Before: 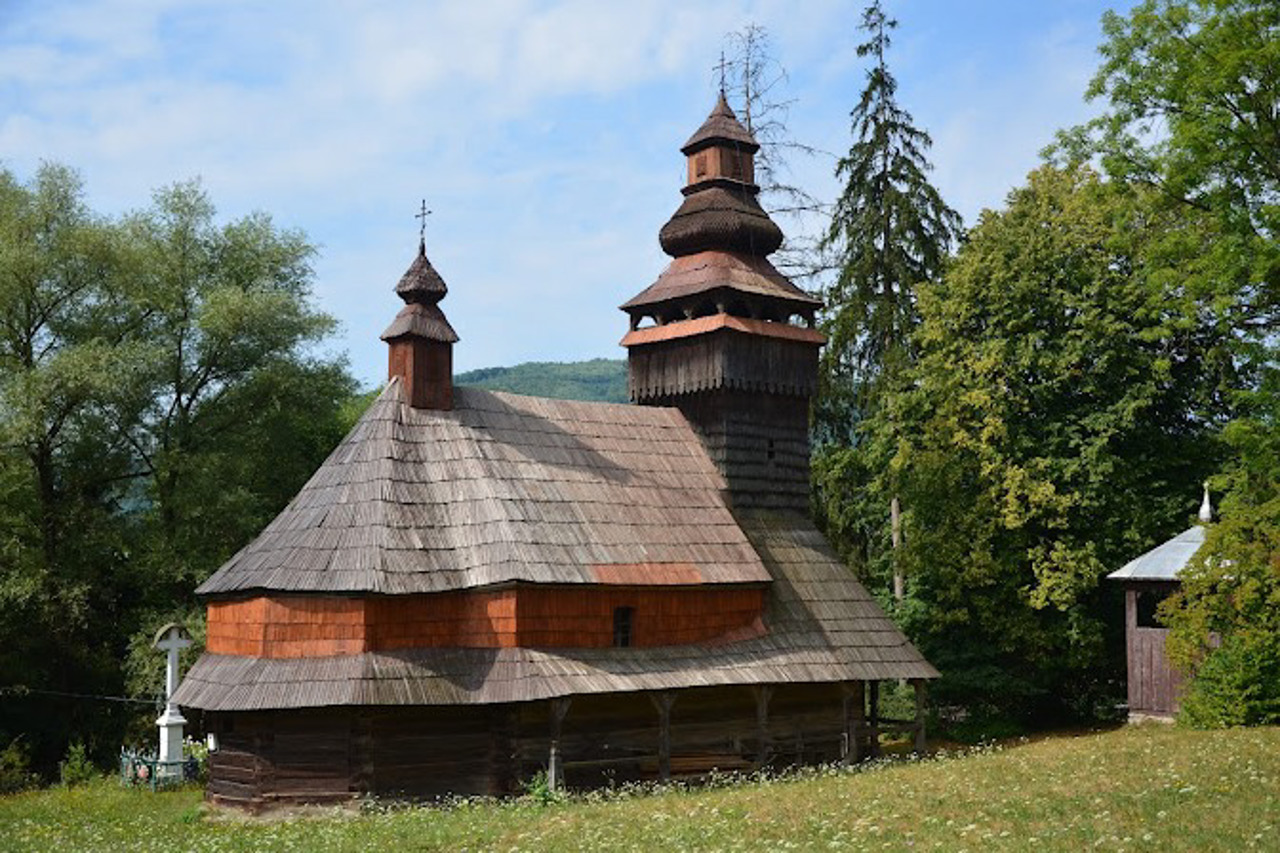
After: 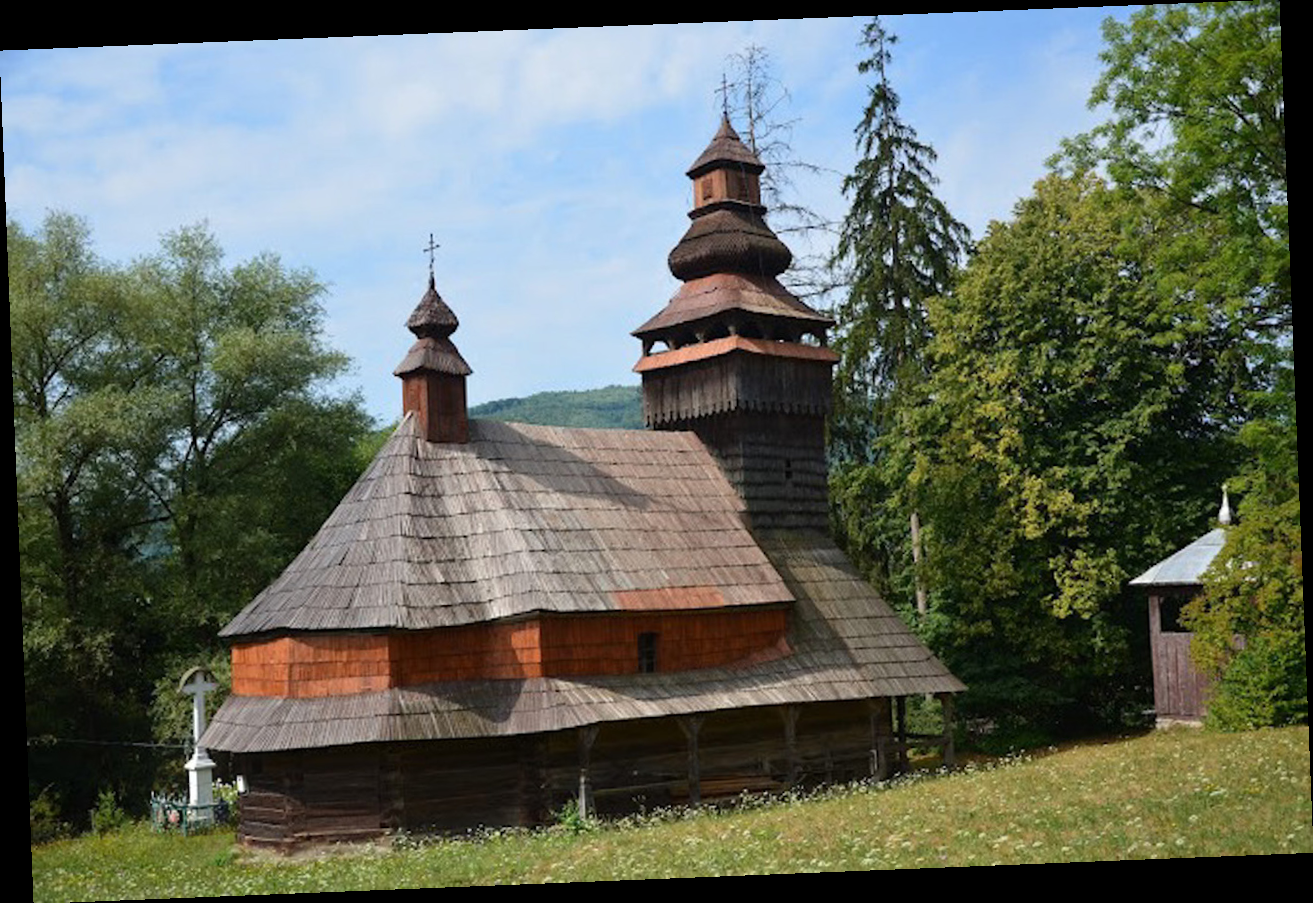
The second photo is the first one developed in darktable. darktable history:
rotate and perspective: rotation -2.29°, automatic cropping off
bloom: size 9%, threshold 100%, strength 7%
